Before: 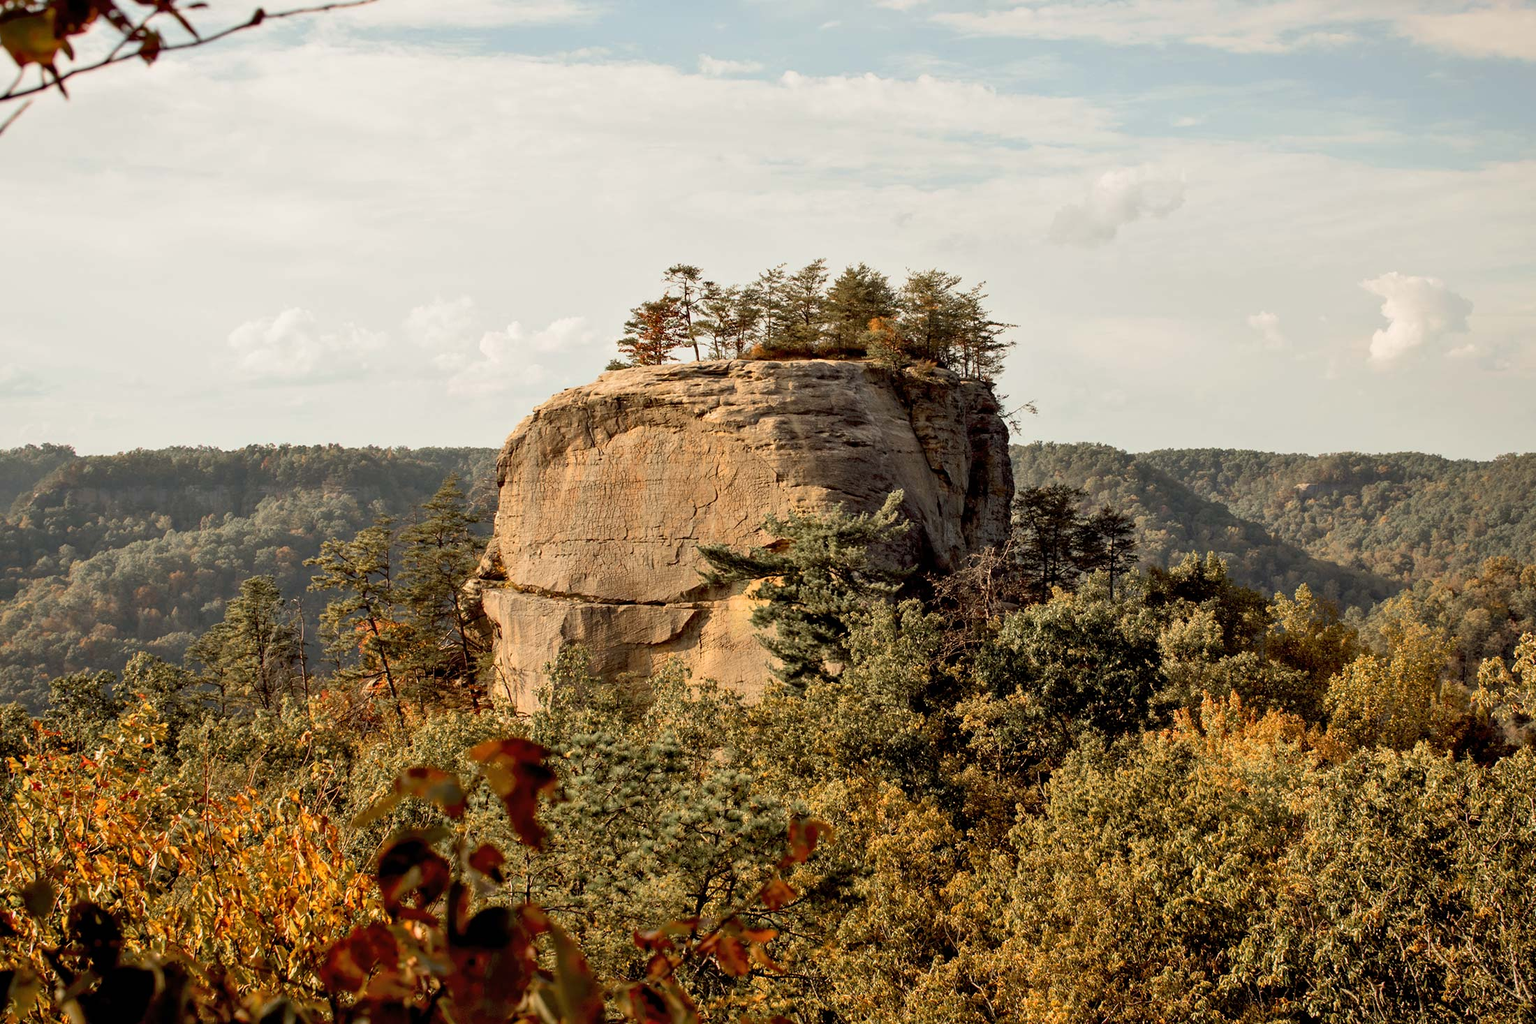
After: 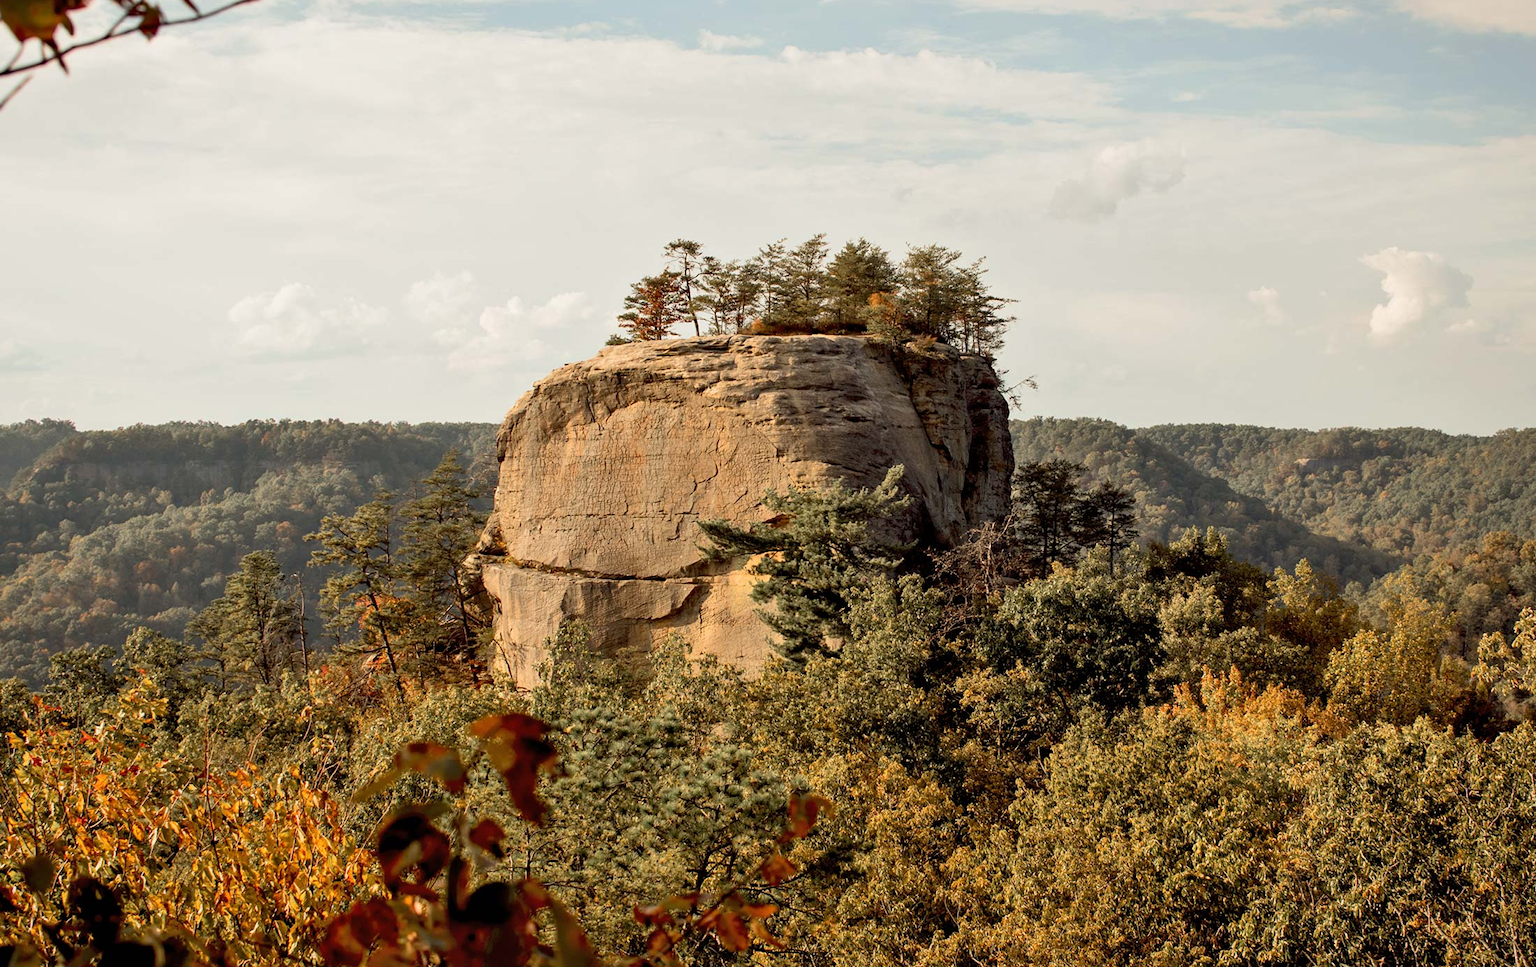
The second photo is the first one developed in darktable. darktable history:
crop and rotate: top 2.479%, bottom 3.018%
color correction: highlights a* -0.137, highlights b* 0.137
